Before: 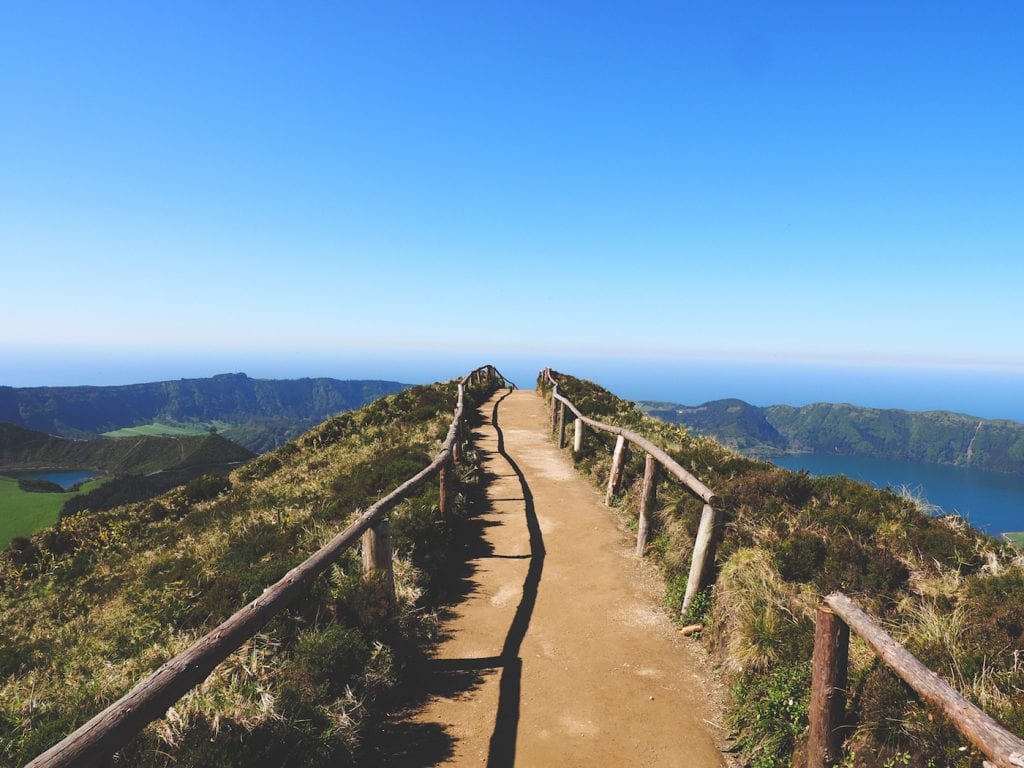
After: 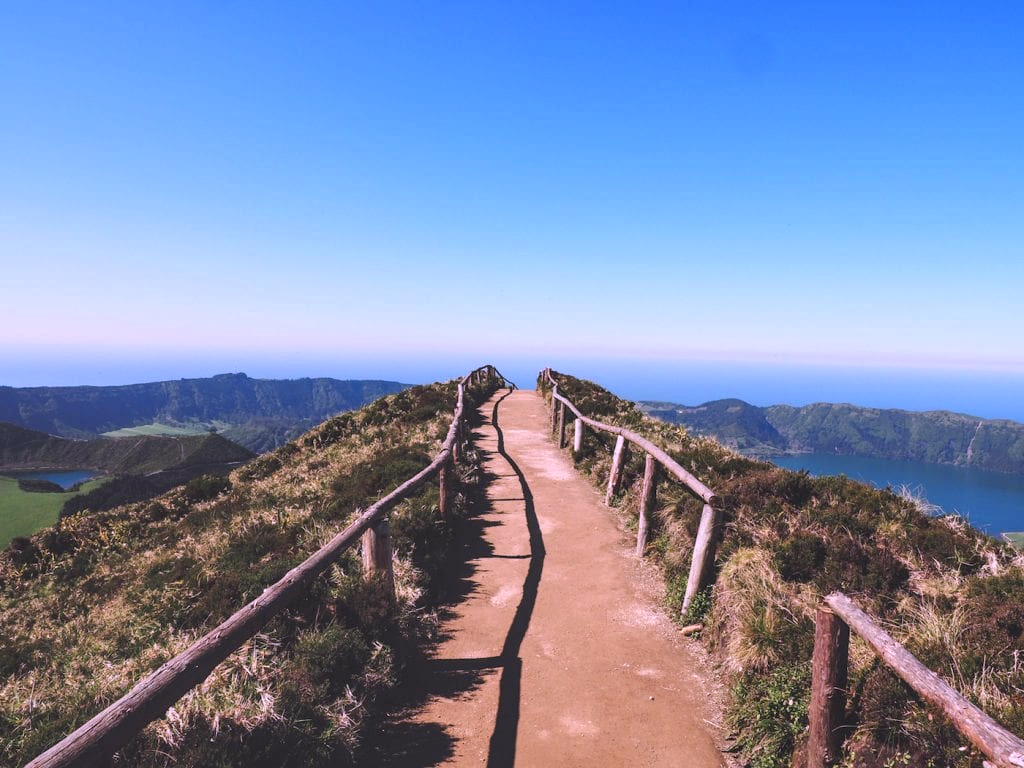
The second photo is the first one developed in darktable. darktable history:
local contrast: on, module defaults
color correction: highlights a* 15.95, highlights b* -20.46
